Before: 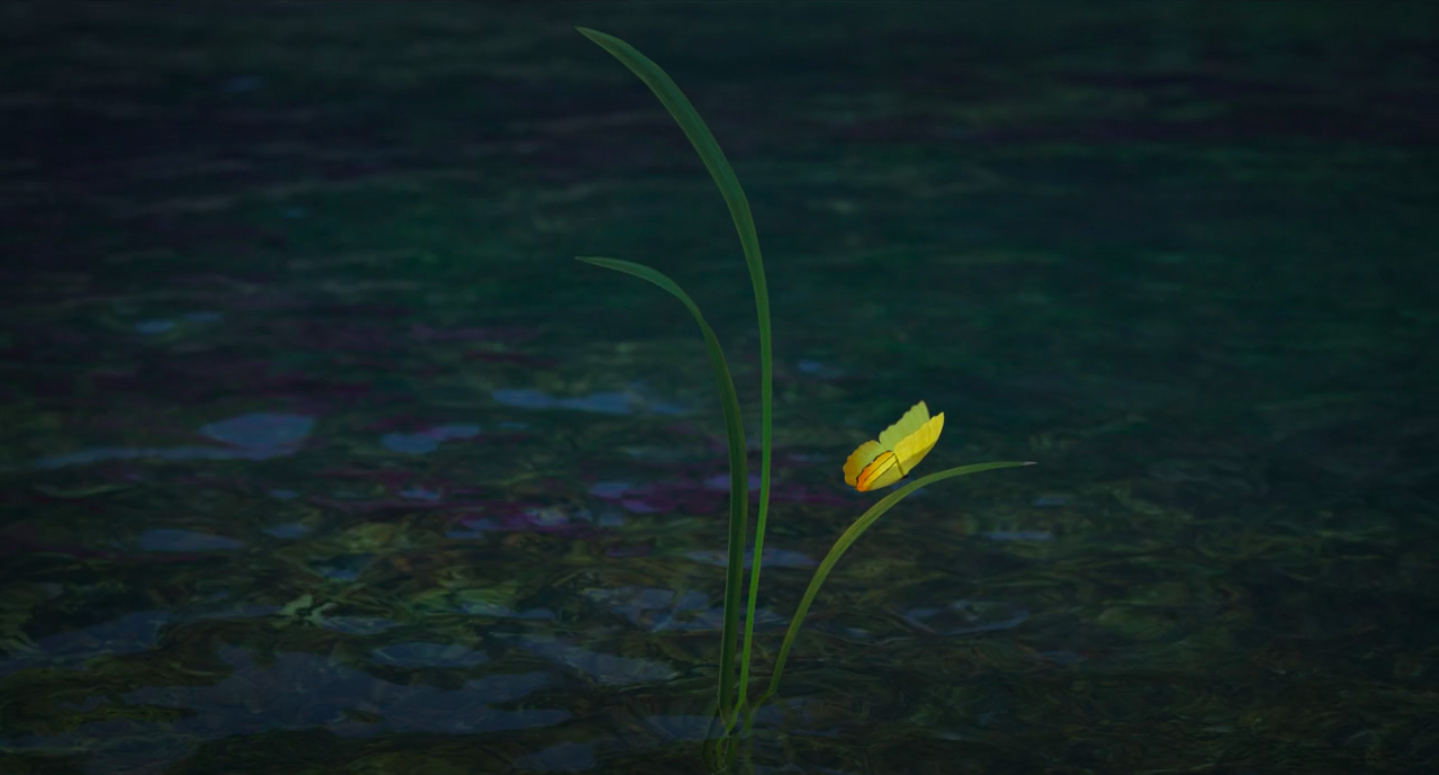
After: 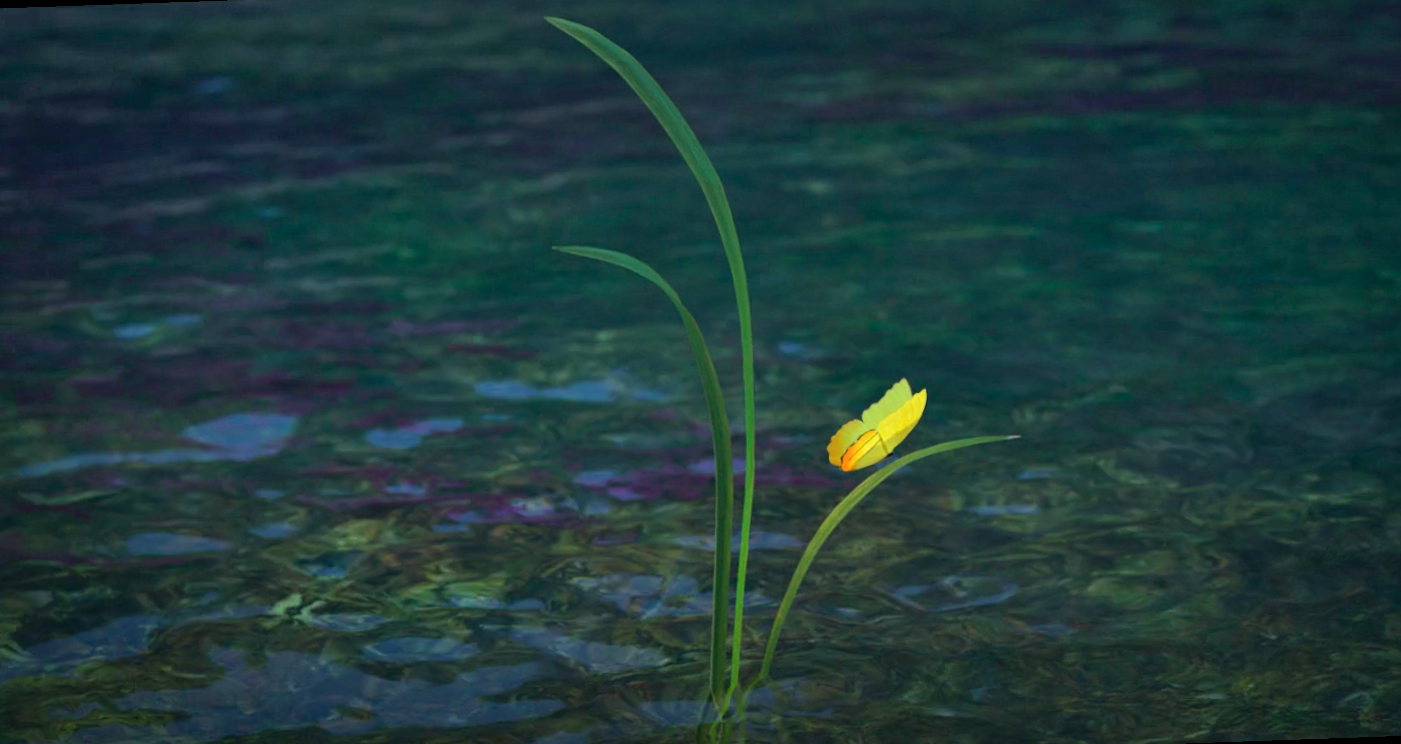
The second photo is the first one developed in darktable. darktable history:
shadows and highlights: soften with gaussian
rotate and perspective: rotation -2°, crop left 0.022, crop right 0.978, crop top 0.049, crop bottom 0.951
exposure: black level correction 0.001, exposure 0.5 EV, compensate exposure bias true, compensate highlight preservation false
